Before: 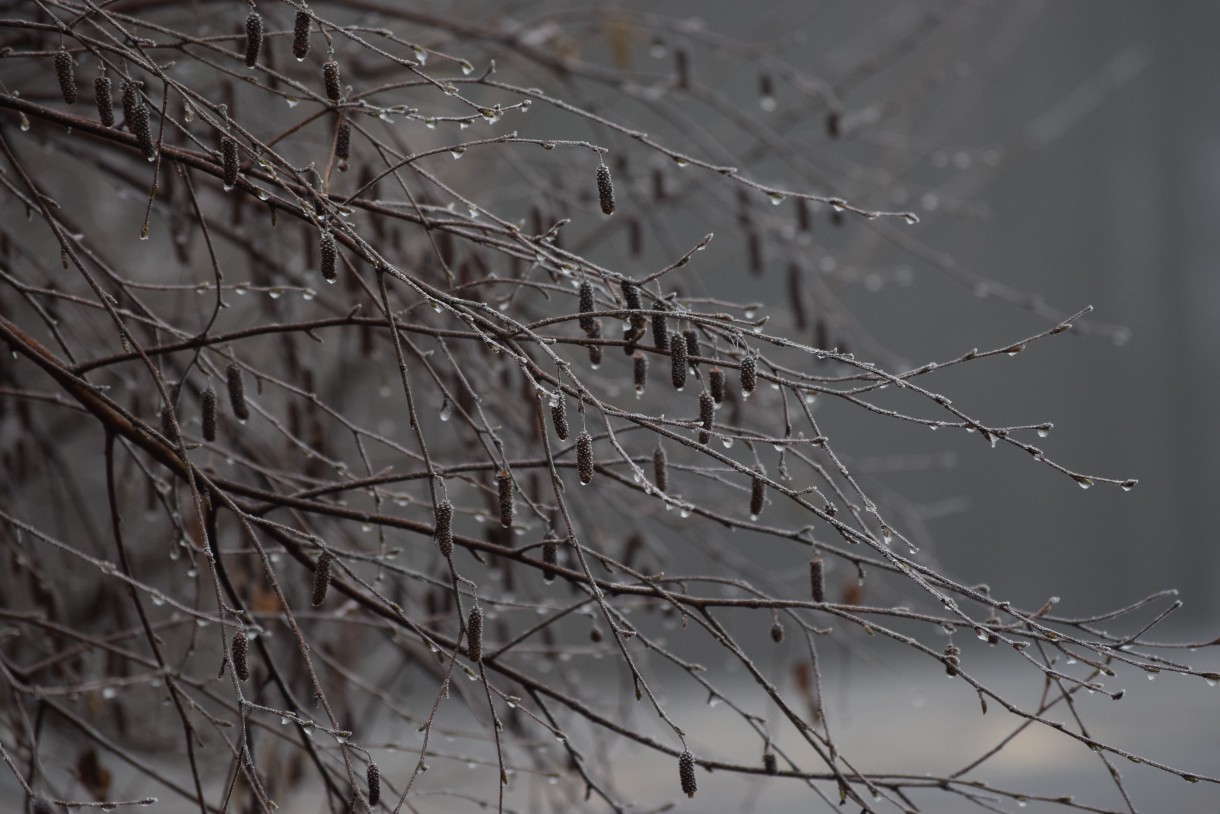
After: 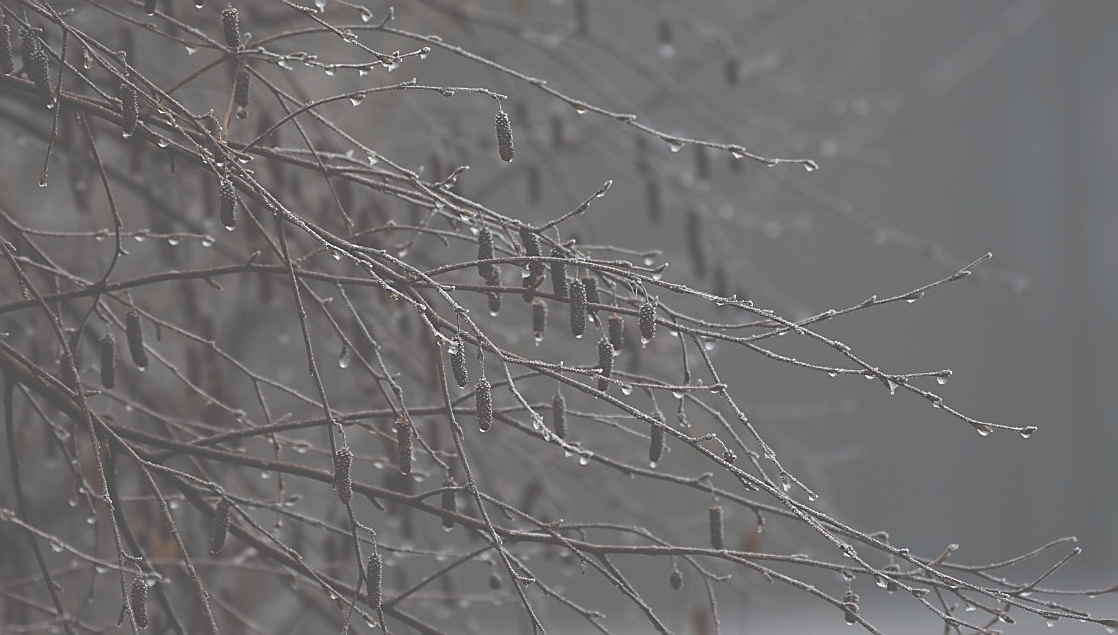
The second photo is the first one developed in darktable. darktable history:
sharpen: radius 1.383, amount 1.238, threshold 0.713
exposure: black level correction -0.086, compensate highlight preservation false
crop: left 8.294%, top 6.597%, bottom 15.306%
